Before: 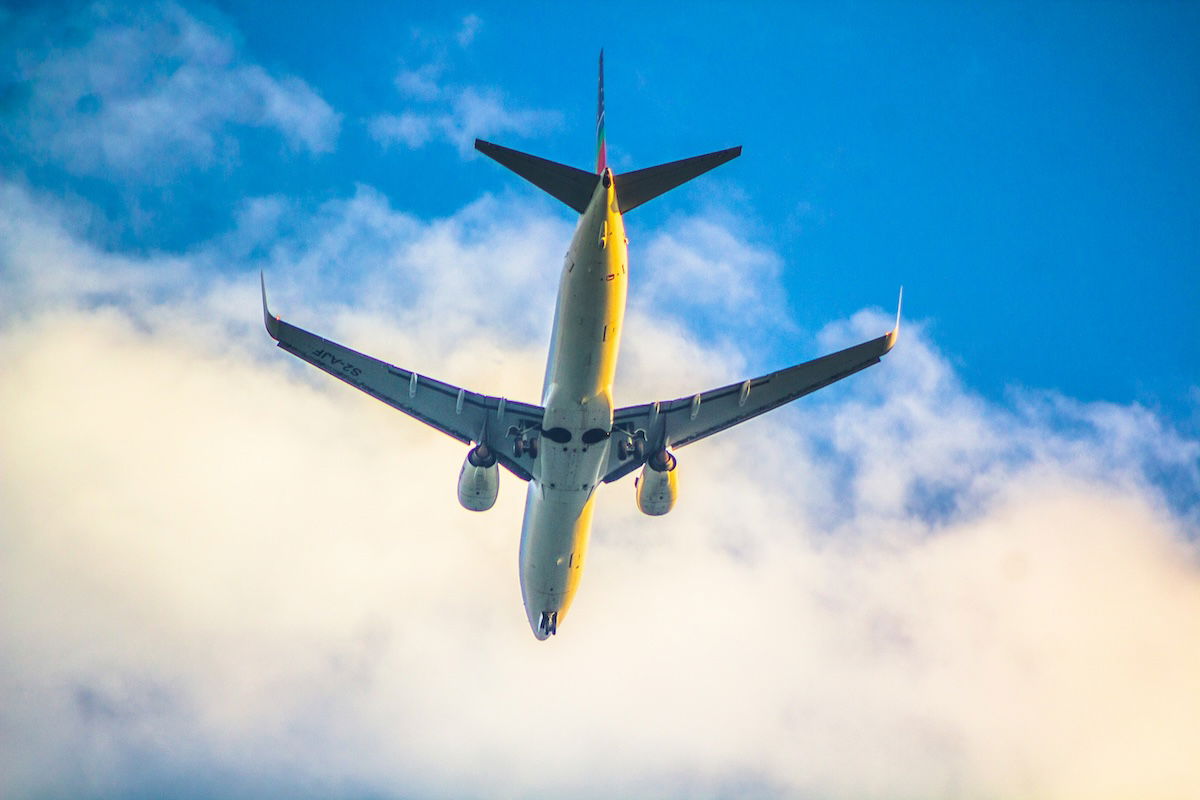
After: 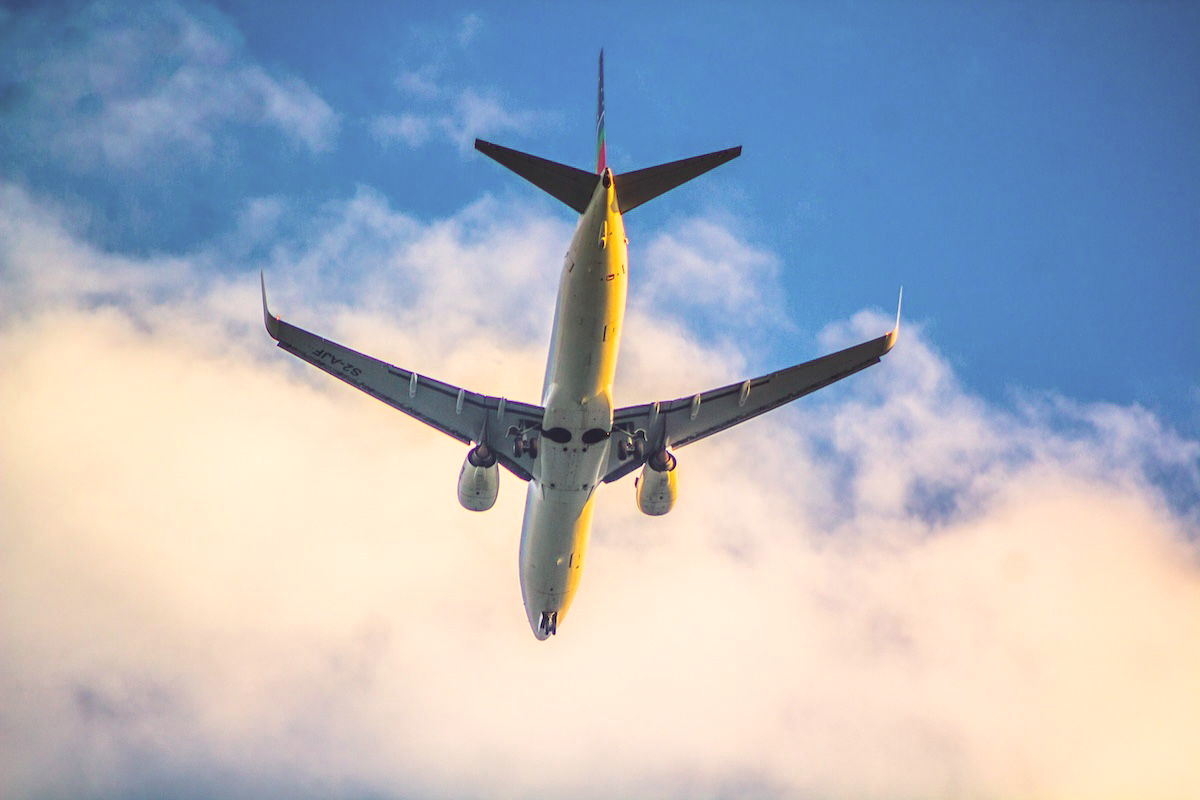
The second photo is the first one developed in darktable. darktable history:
color correction: highlights a* 6.1, highlights b* 7.42, shadows a* 6.38, shadows b* 7.28, saturation 0.915
